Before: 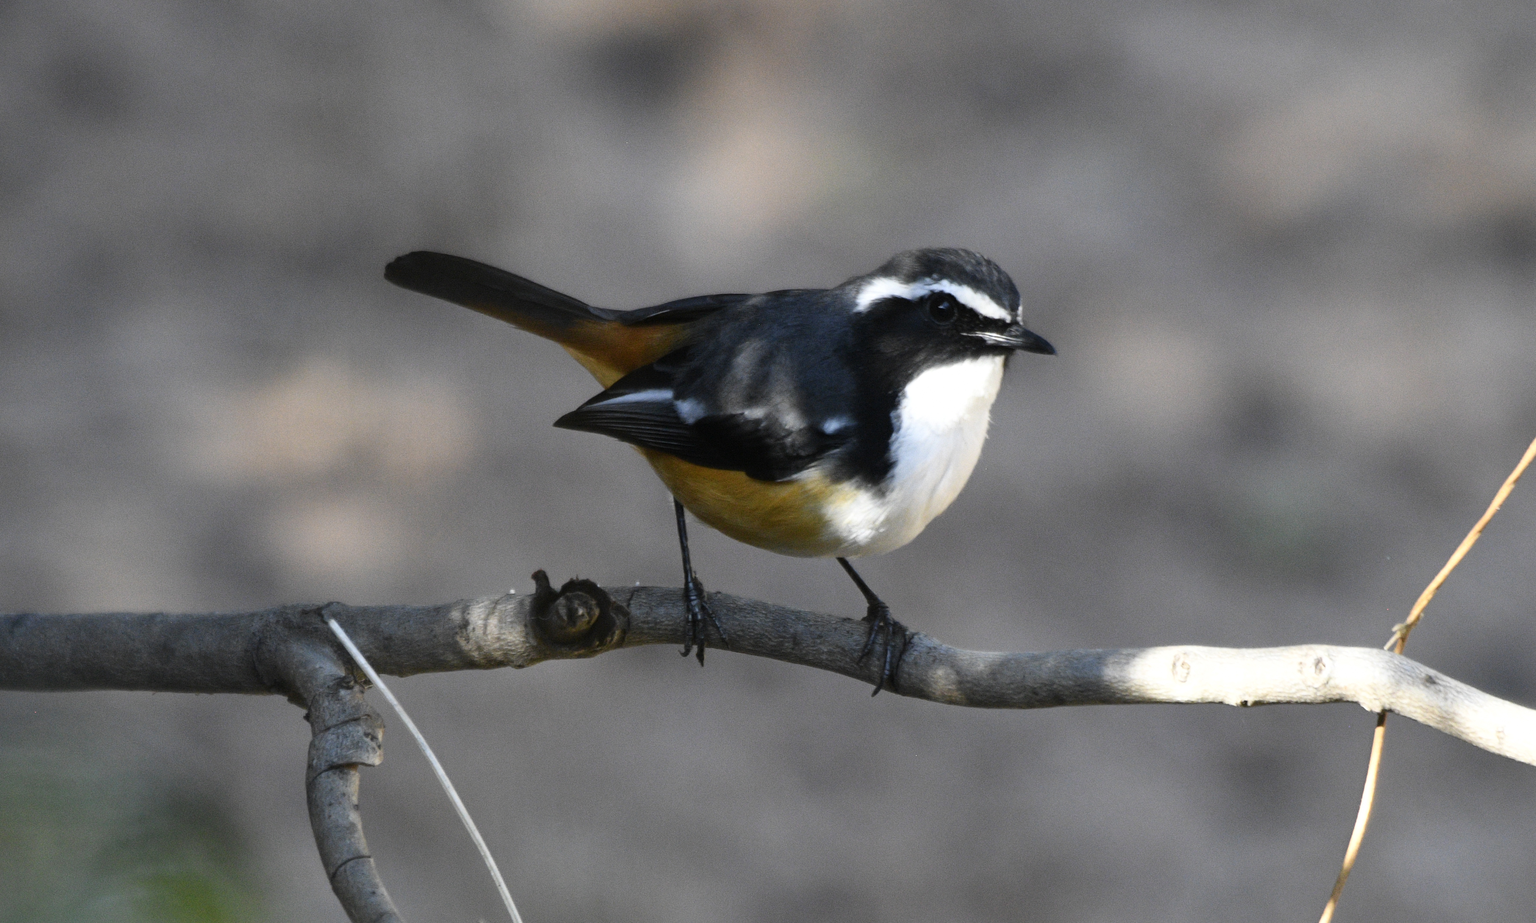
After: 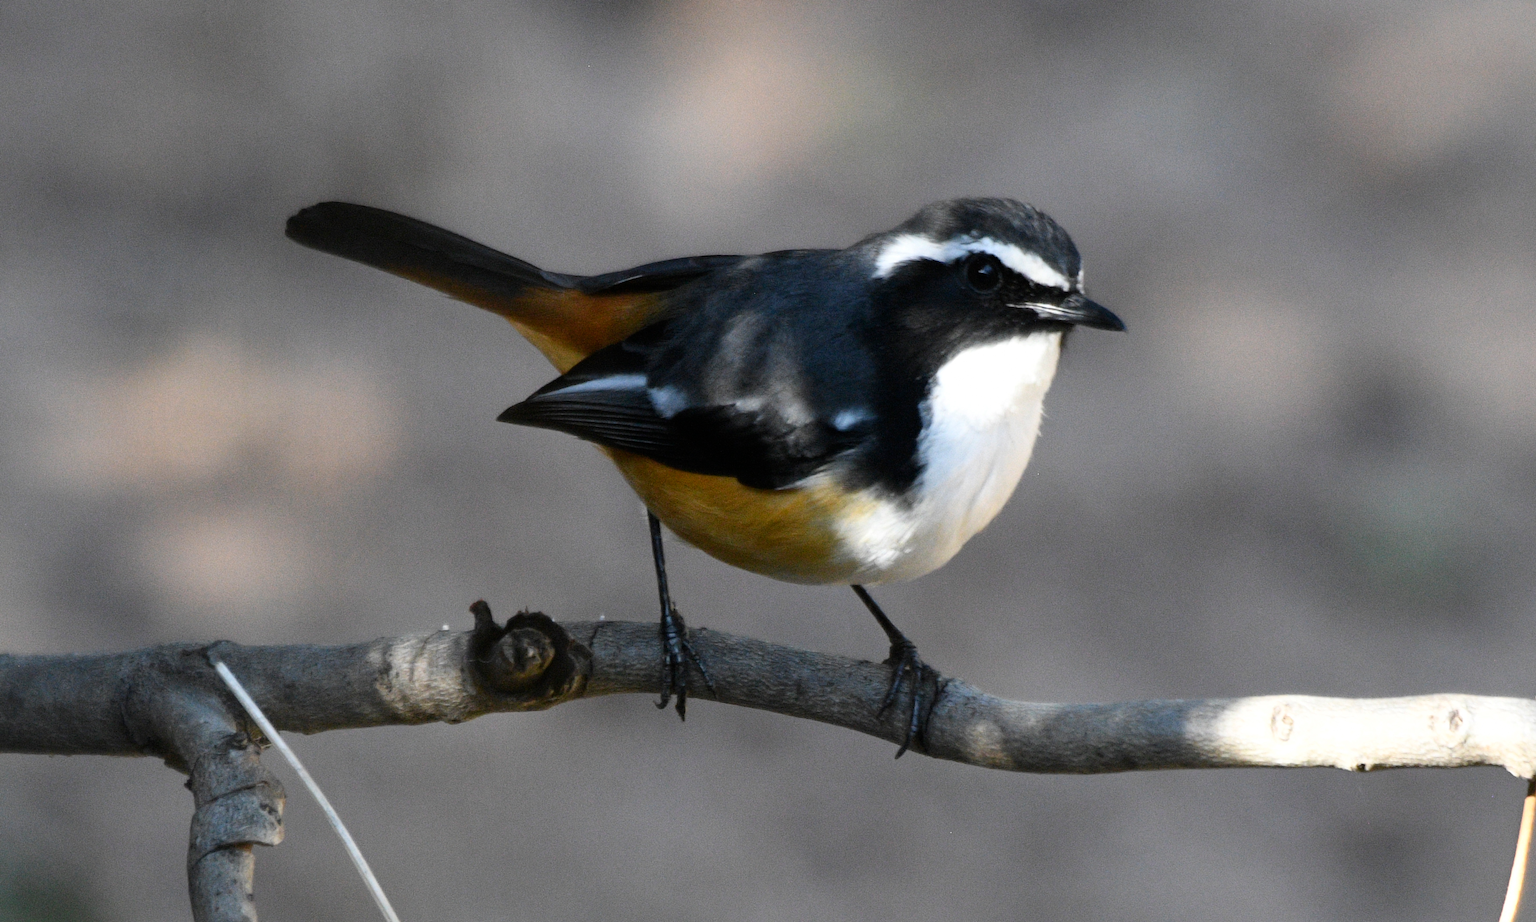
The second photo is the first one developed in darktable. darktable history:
crop and rotate: left 10.194%, top 9.802%, right 9.847%, bottom 10.284%
